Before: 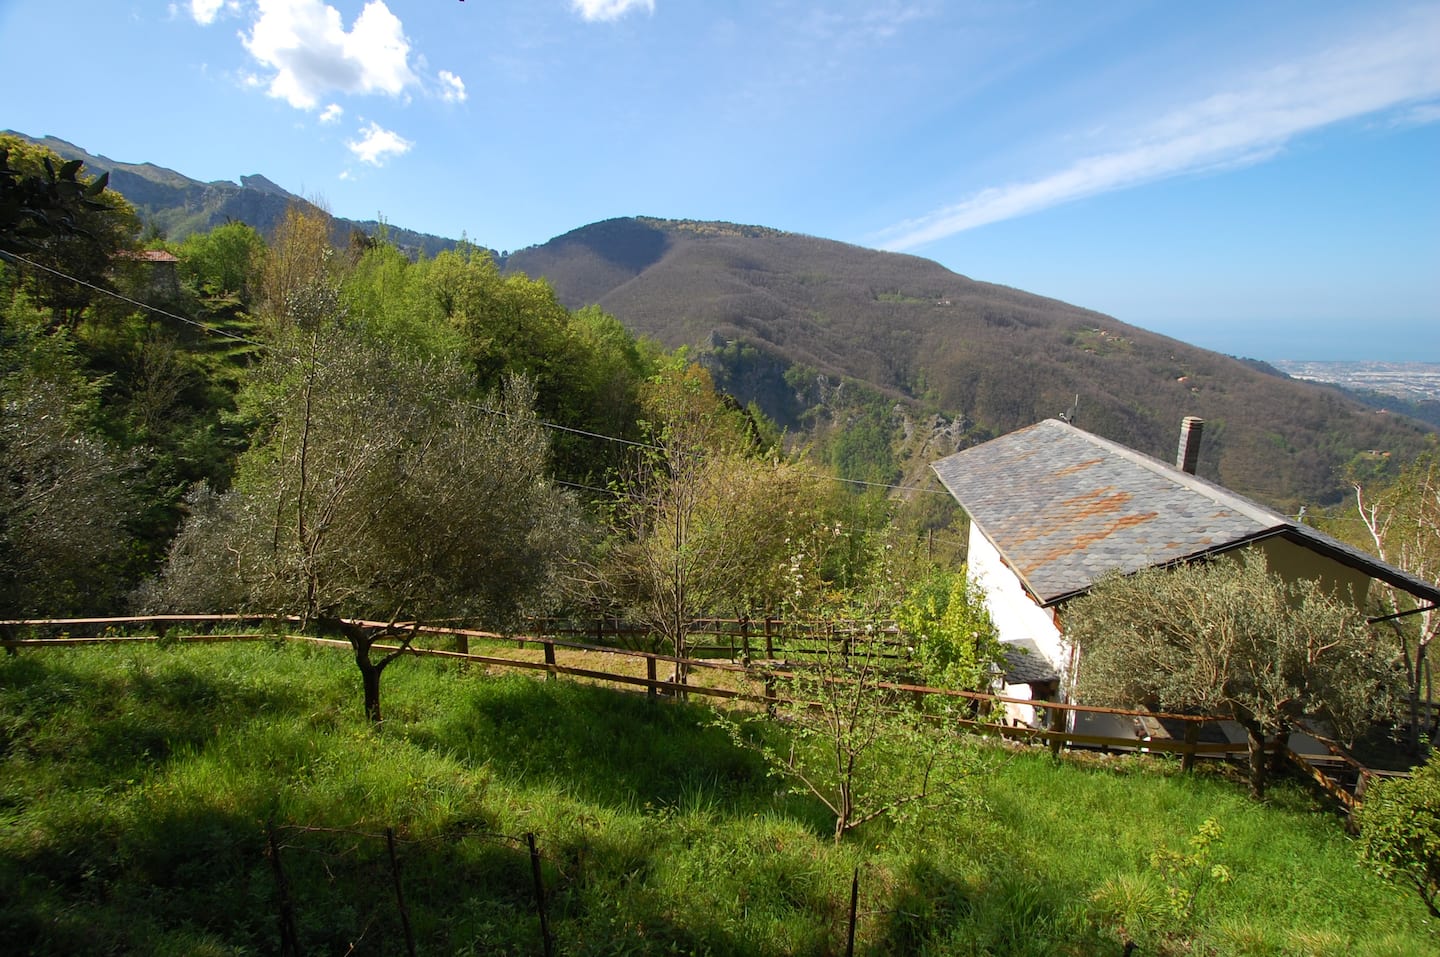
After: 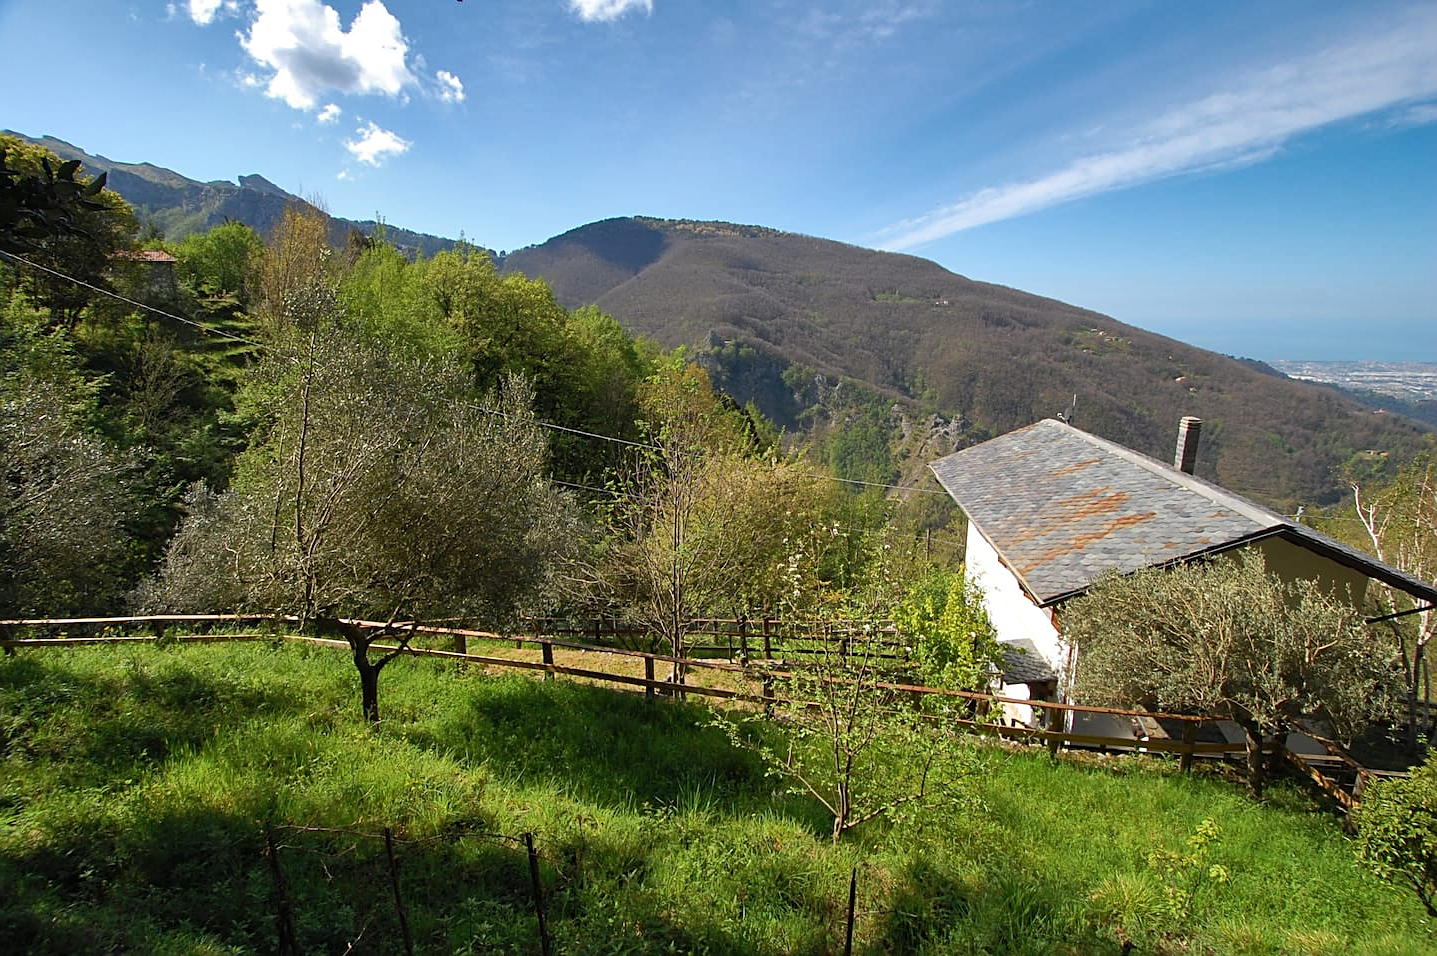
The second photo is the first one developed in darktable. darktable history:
sharpen: amount 0.497
shadows and highlights: radius 108.88, shadows 45.73, highlights -66.87, low approximation 0.01, soften with gaussian
crop: left 0.144%
